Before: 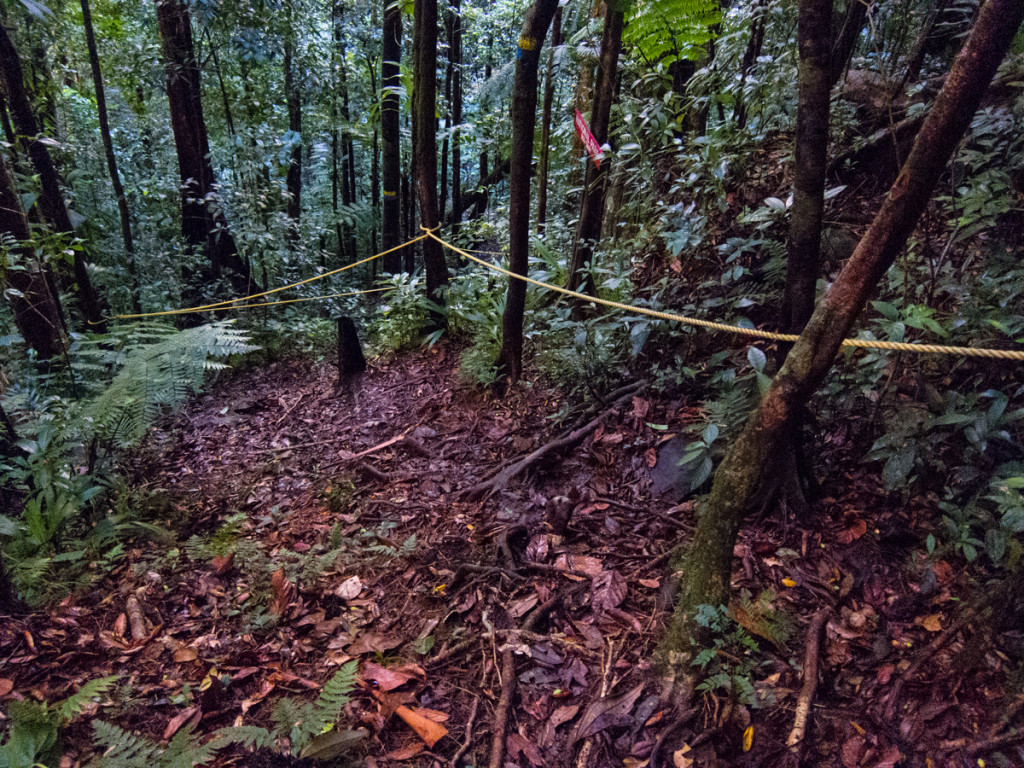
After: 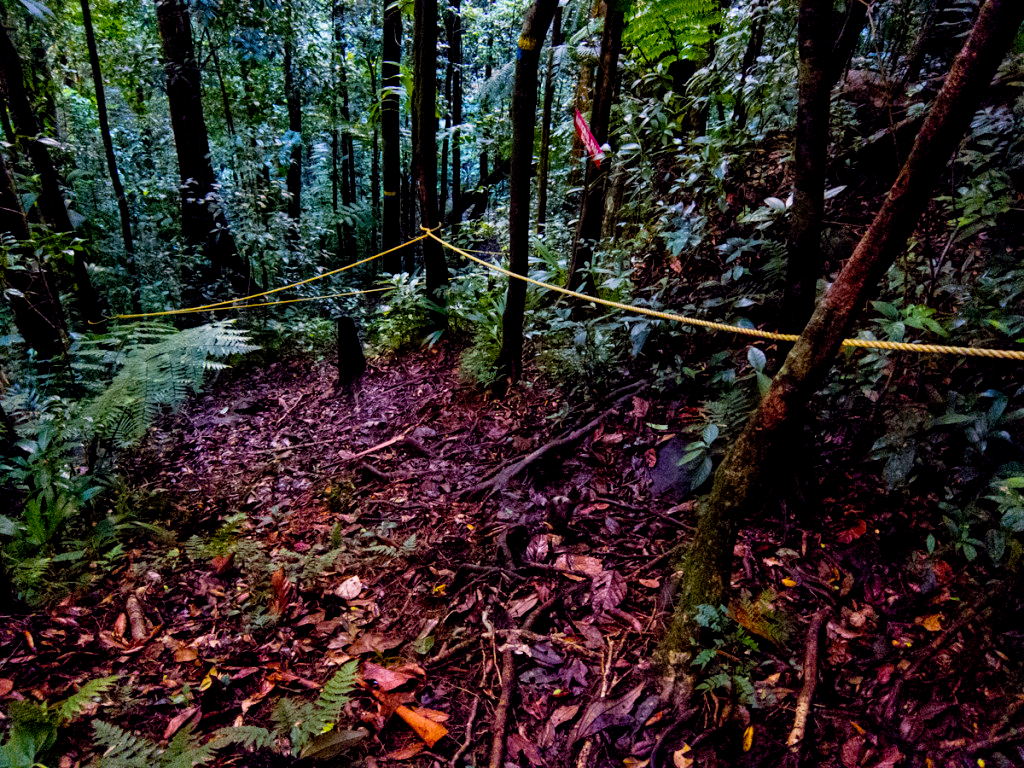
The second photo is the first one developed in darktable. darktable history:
filmic rgb: black relative exposure -6.3 EV, white relative exposure 2.79 EV, target black luminance 0%, hardness 4.61, latitude 68.12%, contrast 1.295, shadows ↔ highlights balance -3.13%, preserve chrominance no, color science v4 (2020)
contrast brightness saturation: saturation -0.105
color balance rgb: perceptual saturation grading › global saturation 24.888%, global vibrance 18.649%
